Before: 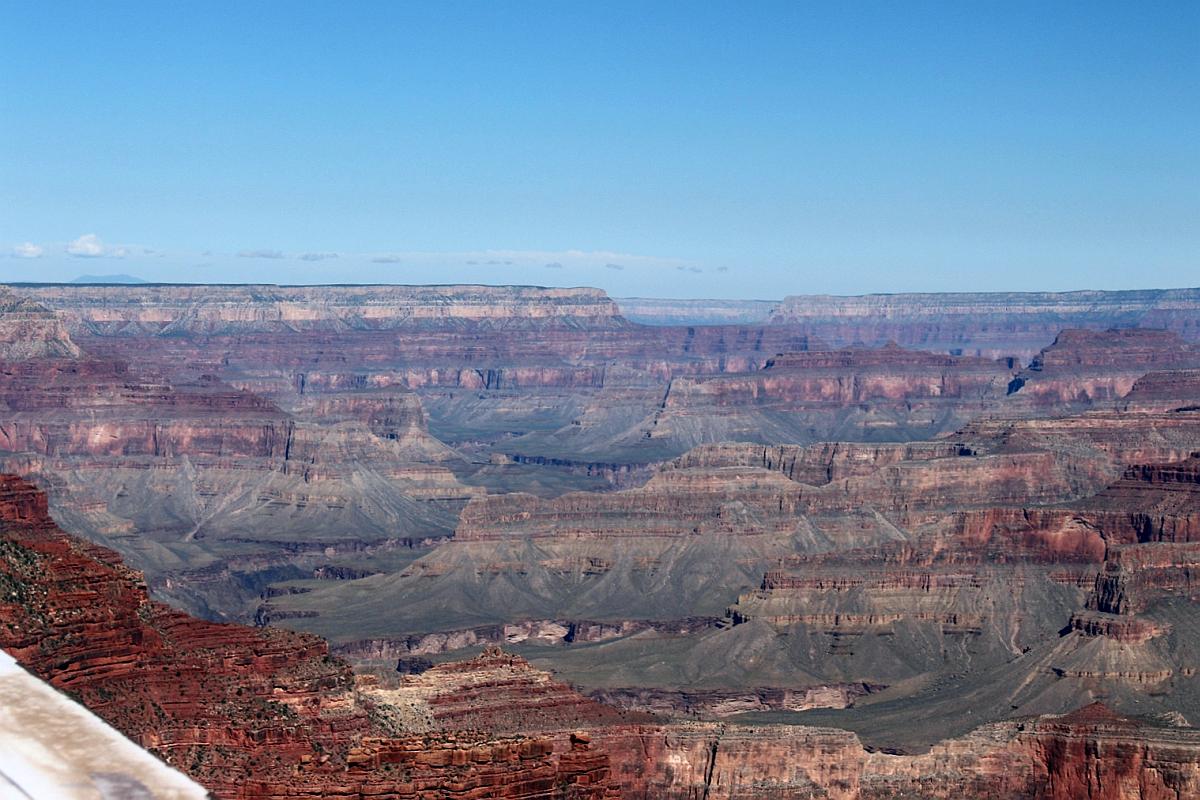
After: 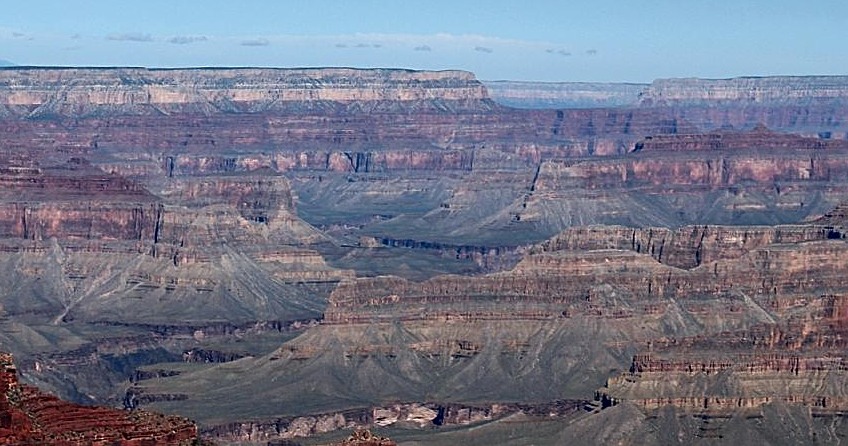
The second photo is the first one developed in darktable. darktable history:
crop: left 10.993%, top 27.164%, right 18.298%, bottom 17.083%
contrast brightness saturation: contrast 0.031, brightness -0.044
sharpen: on, module defaults
